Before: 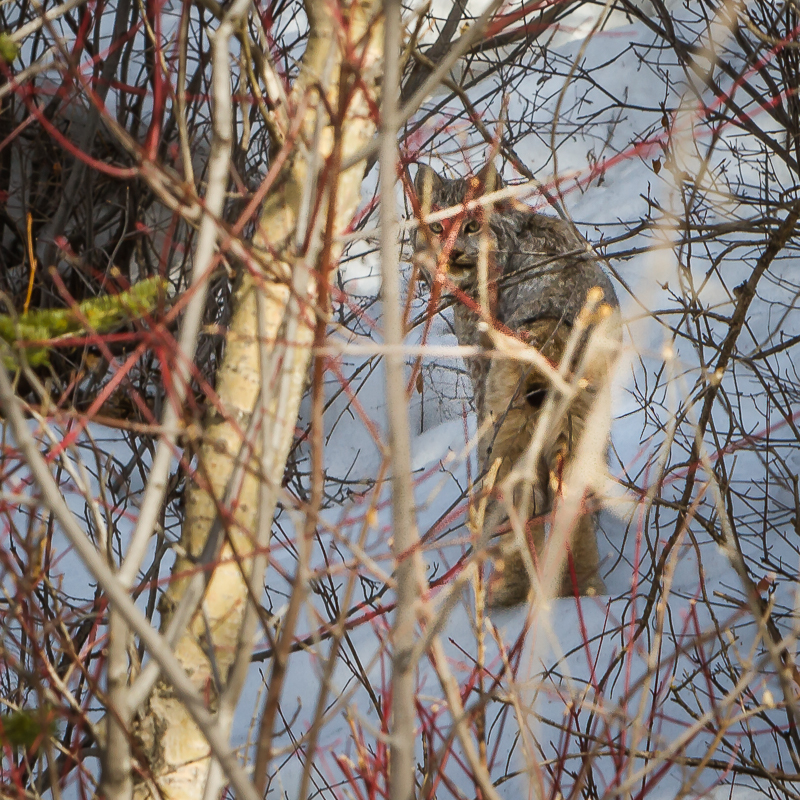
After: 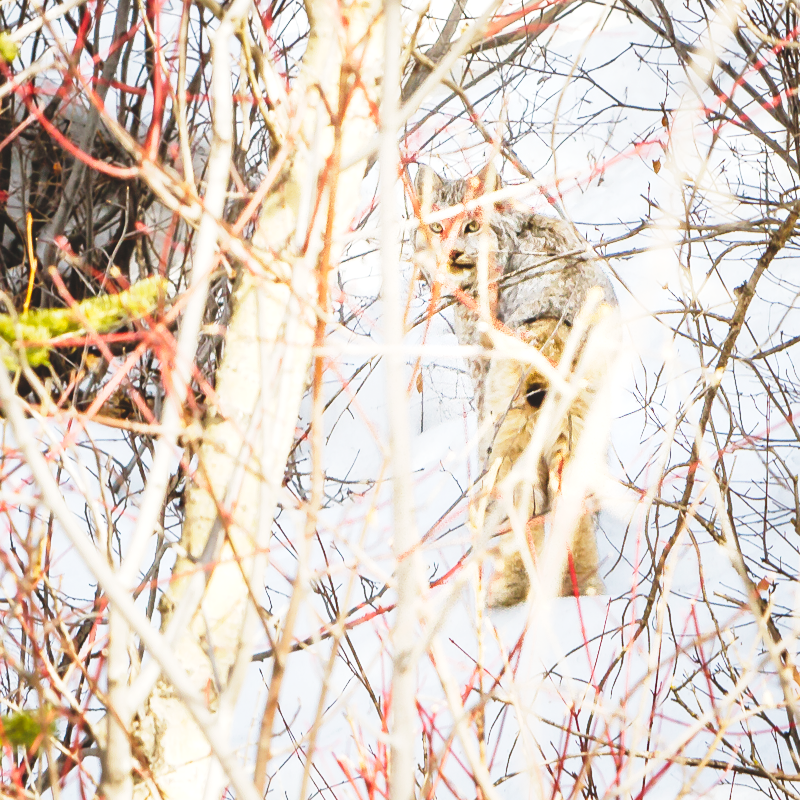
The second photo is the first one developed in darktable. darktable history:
base curve: curves: ch0 [(0, 0) (0.028, 0.03) (0.121, 0.232) (0.46, 0.748) (0.859, 0.968) (1, 1)], preserve colors none
tone curve: curves: ch0 [(0, 0.084) (0.155, 0.169) (0.46, 0.466) (0.751, 0.788) (1, 0.961)]; ch1 [(0, 0) (0.43, 0.408) (0.476, 0.469) (0.505, 0.503) (0.553, 0.563) (0.592, 0.581) (0.631, 0.625) (1, 1)]; ch2 [(0, 0) (0.505, 0.495) (0.55, 0.557) (0.583, 0.573) (1, 1)], preserve colors none
exposure: black level correction 0, exposure 1.617 EV, compensate highlight preservation false
